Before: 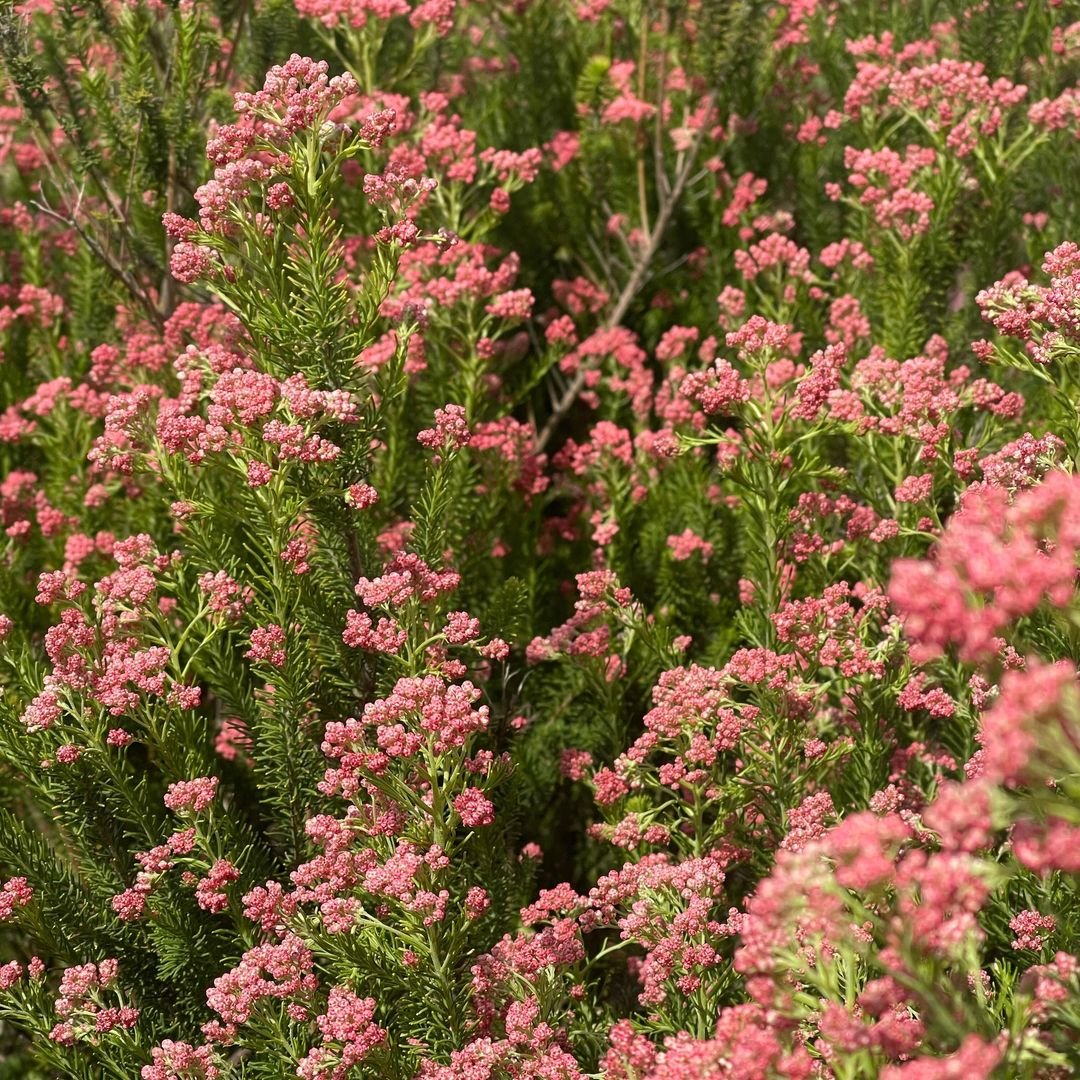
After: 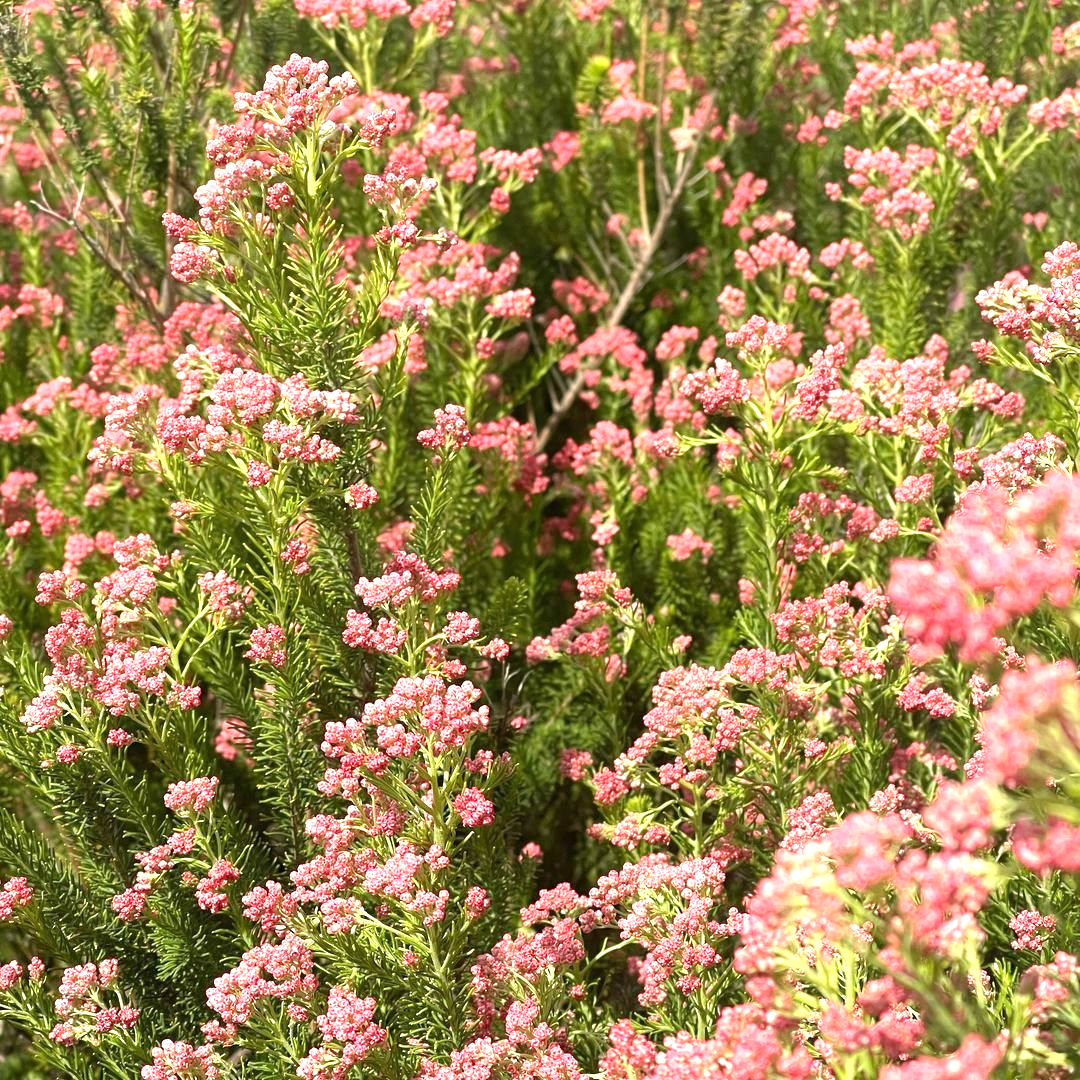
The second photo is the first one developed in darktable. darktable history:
exposure: exposure 1.093 EV, compensate highlight preservation false
